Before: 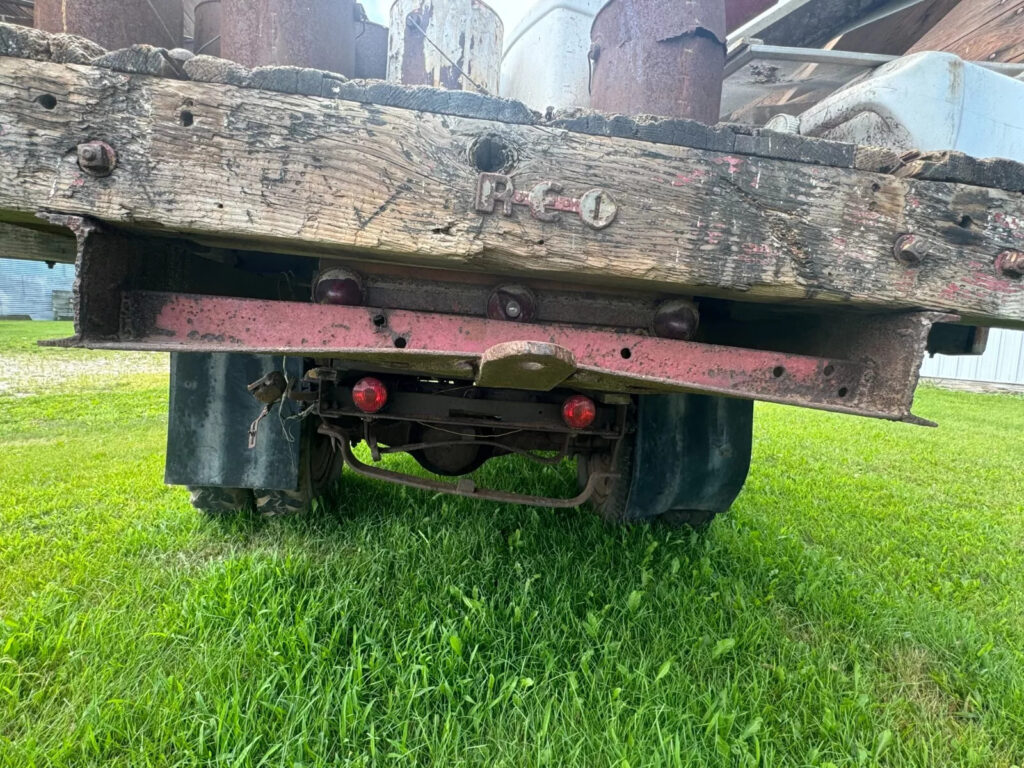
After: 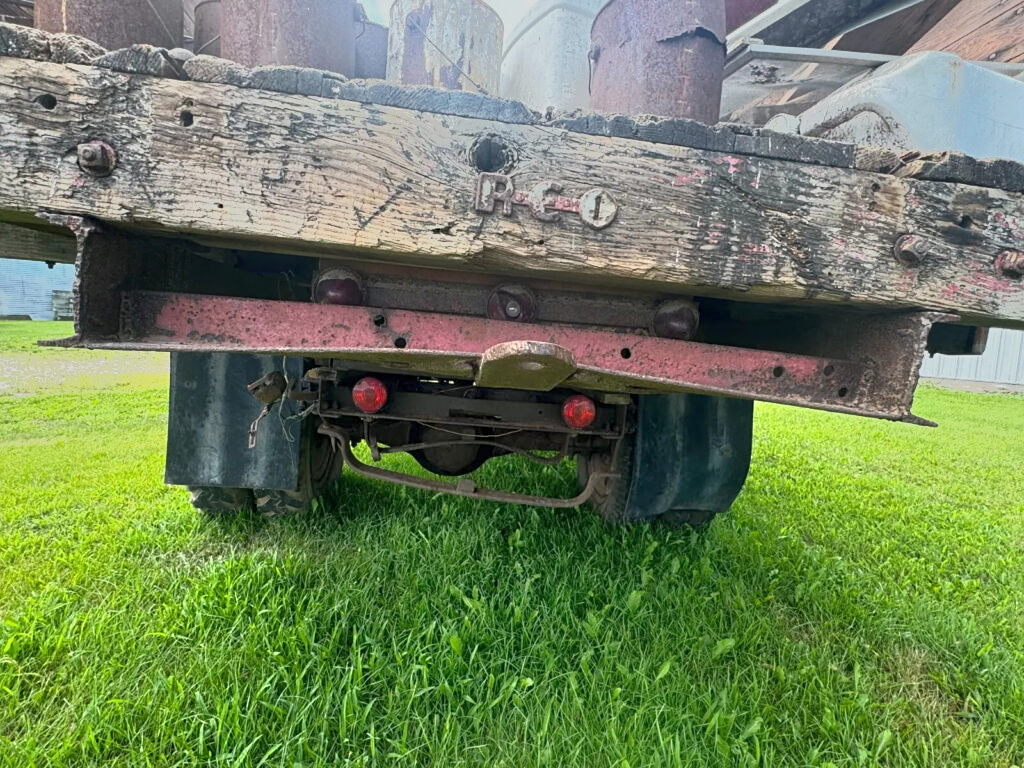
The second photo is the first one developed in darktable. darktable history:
sharpen: amount 0.2
tone equalizer: -7 EV -0.63 EV, -6 EV 1 EV, -5 EV -0.45 EV, -4 EV 0.43 EV, -3 EV 0.41 EV, -2 EV 0.15 EV, -1 EV -0.15 EV, +0 EV -0.39 EV, smoothing diameter 25%, edges refinement/feathering 10, preserve details guided filter
